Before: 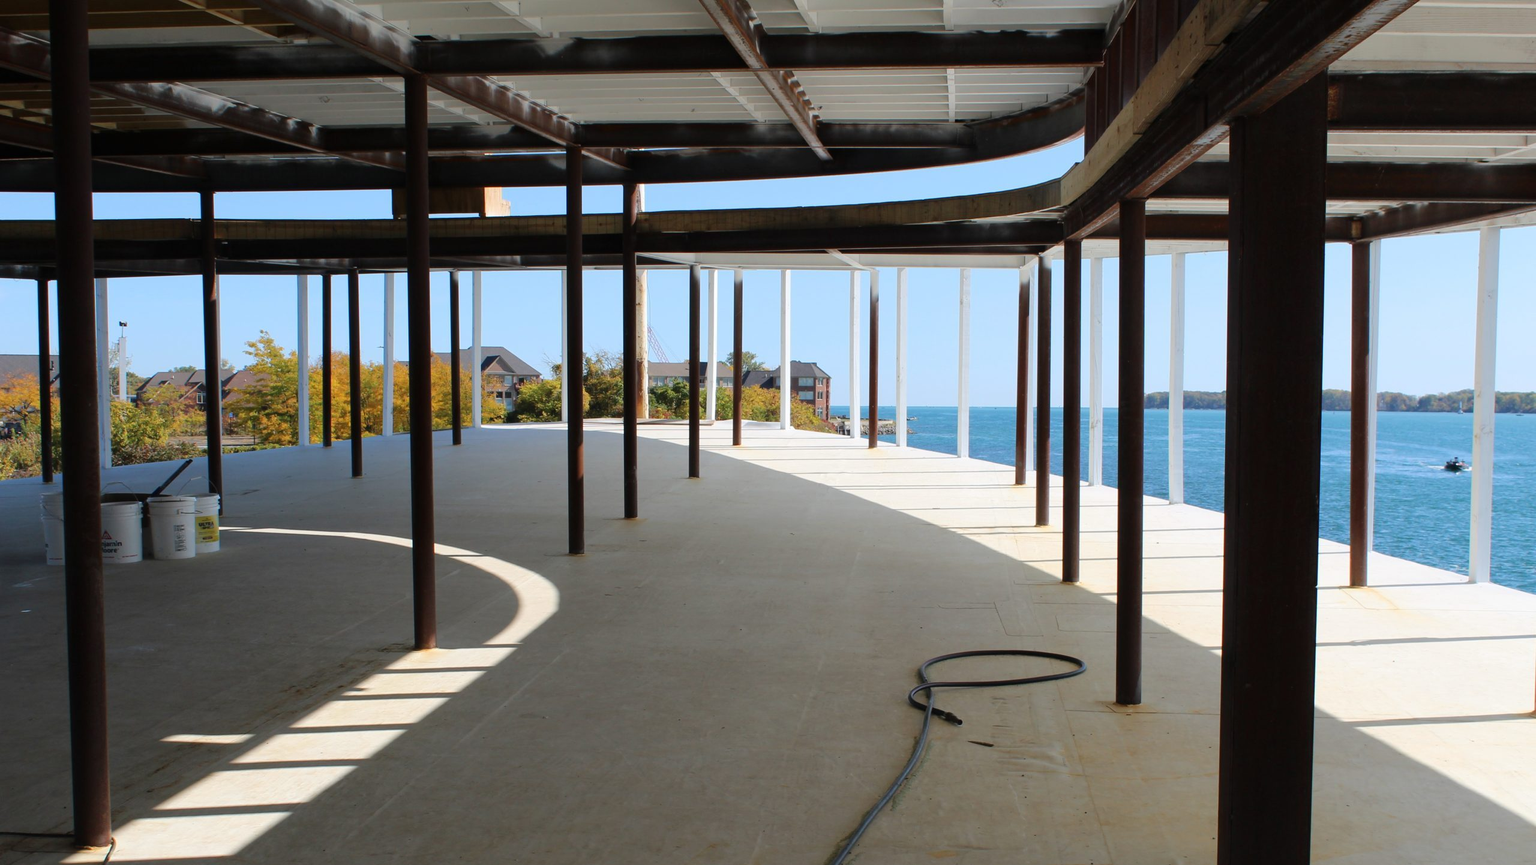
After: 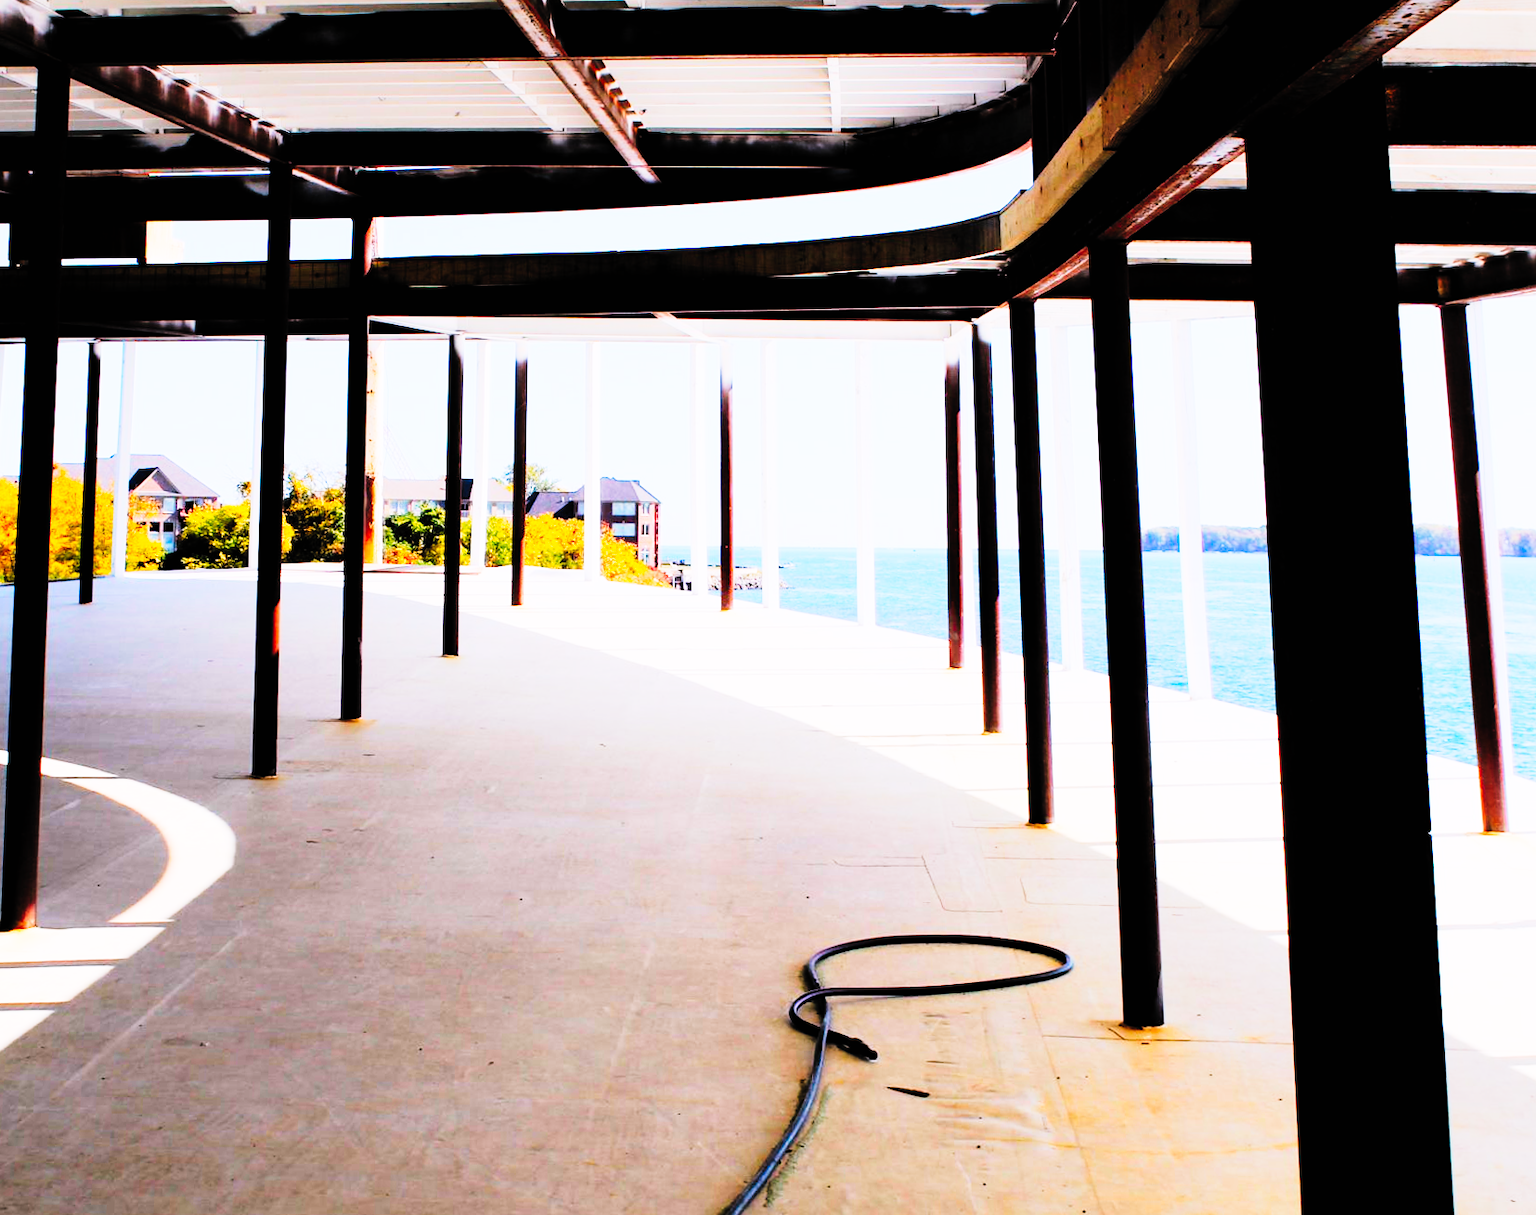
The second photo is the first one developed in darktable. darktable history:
rotate and perspective: rotation 0.215°, lens shift (vertical) -0.139, crop left 0.069, crop right 0.939, crop top 0.002, crop bottom 0.996
filmic rgb: black relative exposure -3.86 EV, white relative exposure 3.48 EV, hardness 2.63, contrast 1.103
exposure: exposure 0.258 EV, compensate highlight preservation false
white balance: red 1.05, blue 1.072
contrast brightness saturation: contrast 0.07, brightness 0.18, saturation 0.4
crop and rotate: left 24.034%, top 2.838%, right 6.406%, bottom 6.299%
tone curve: curves: ch0 [(0, 0) (0.003, 0.001) (0.011, 0.005) (0.025, 0.009) (0.044, 0.014) (0.069, 0.018) (0.1, 0.025) (0.136, 0.029) (0.177, 0.042) (0.224, 0.064) (0.277, 0.107) (0.335, 0.182) (0.399, 0.3) (0.468, 0.462) (0.543, 0.639) (0.623, 0.802) (0.709, 0.916) (0.801, 0.963) (0.898, 0.988) (1, 1)], preserve colors none
